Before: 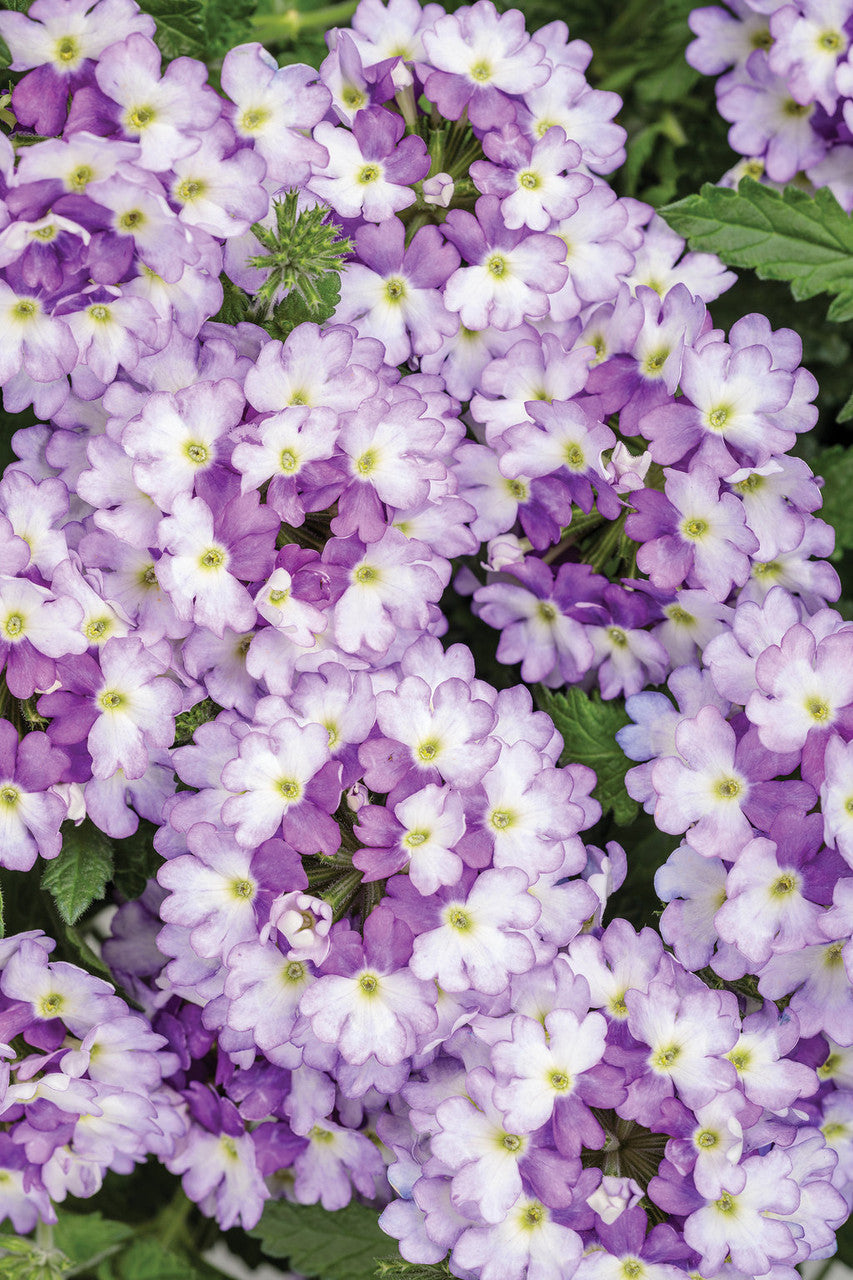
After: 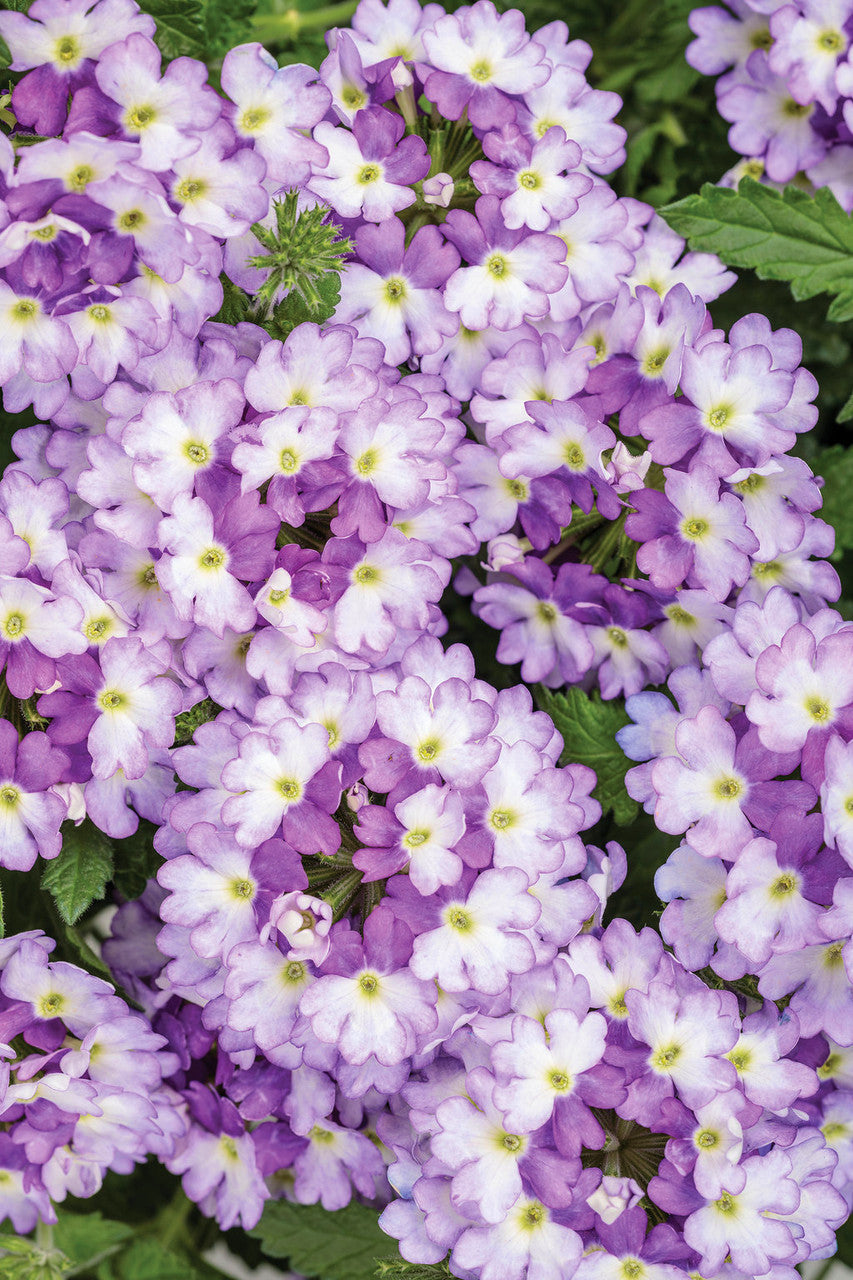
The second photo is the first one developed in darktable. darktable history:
exposure: compensate highlight preservation false
velvia: on, module defaults
